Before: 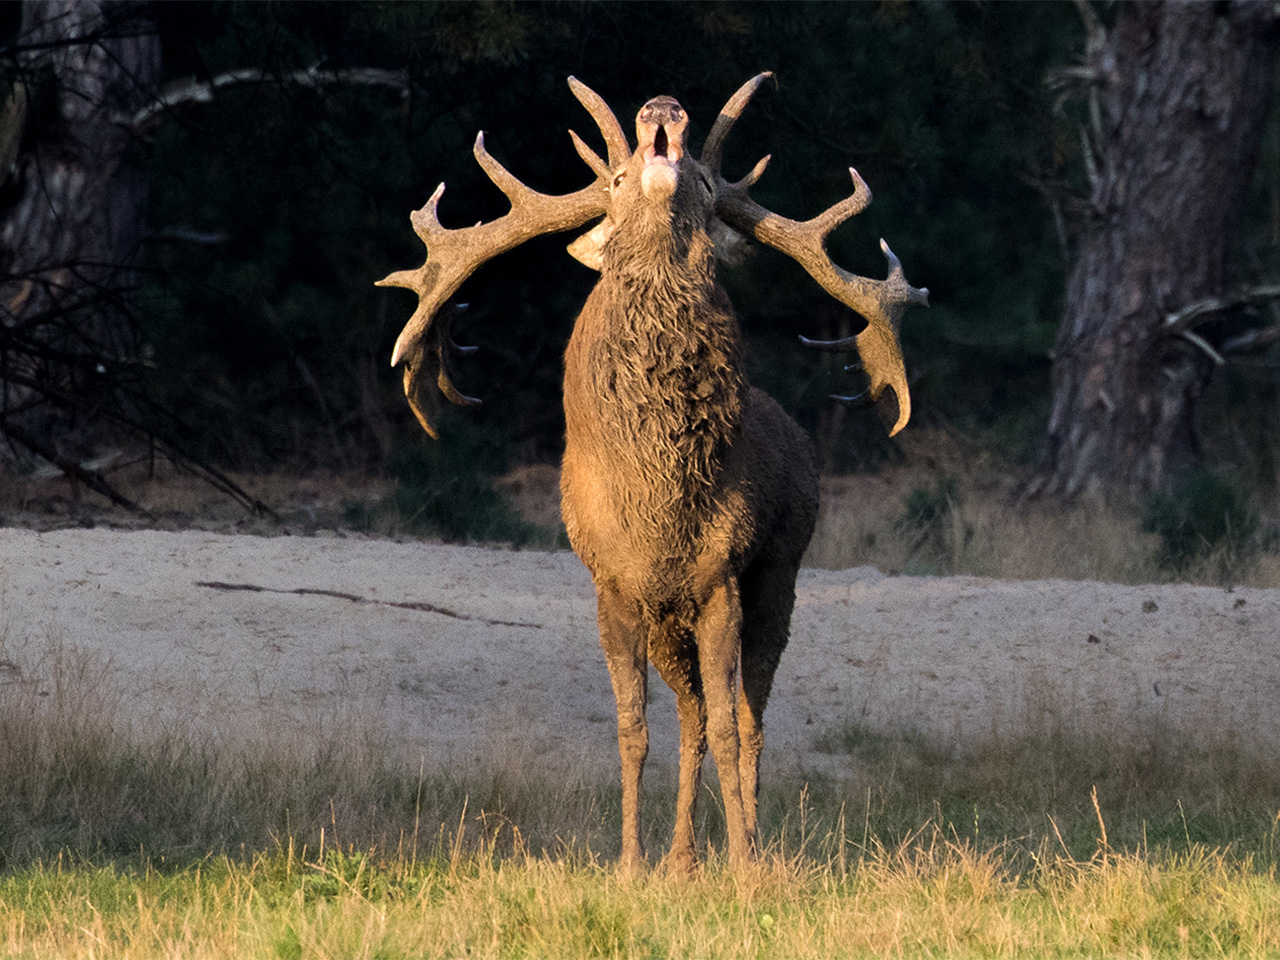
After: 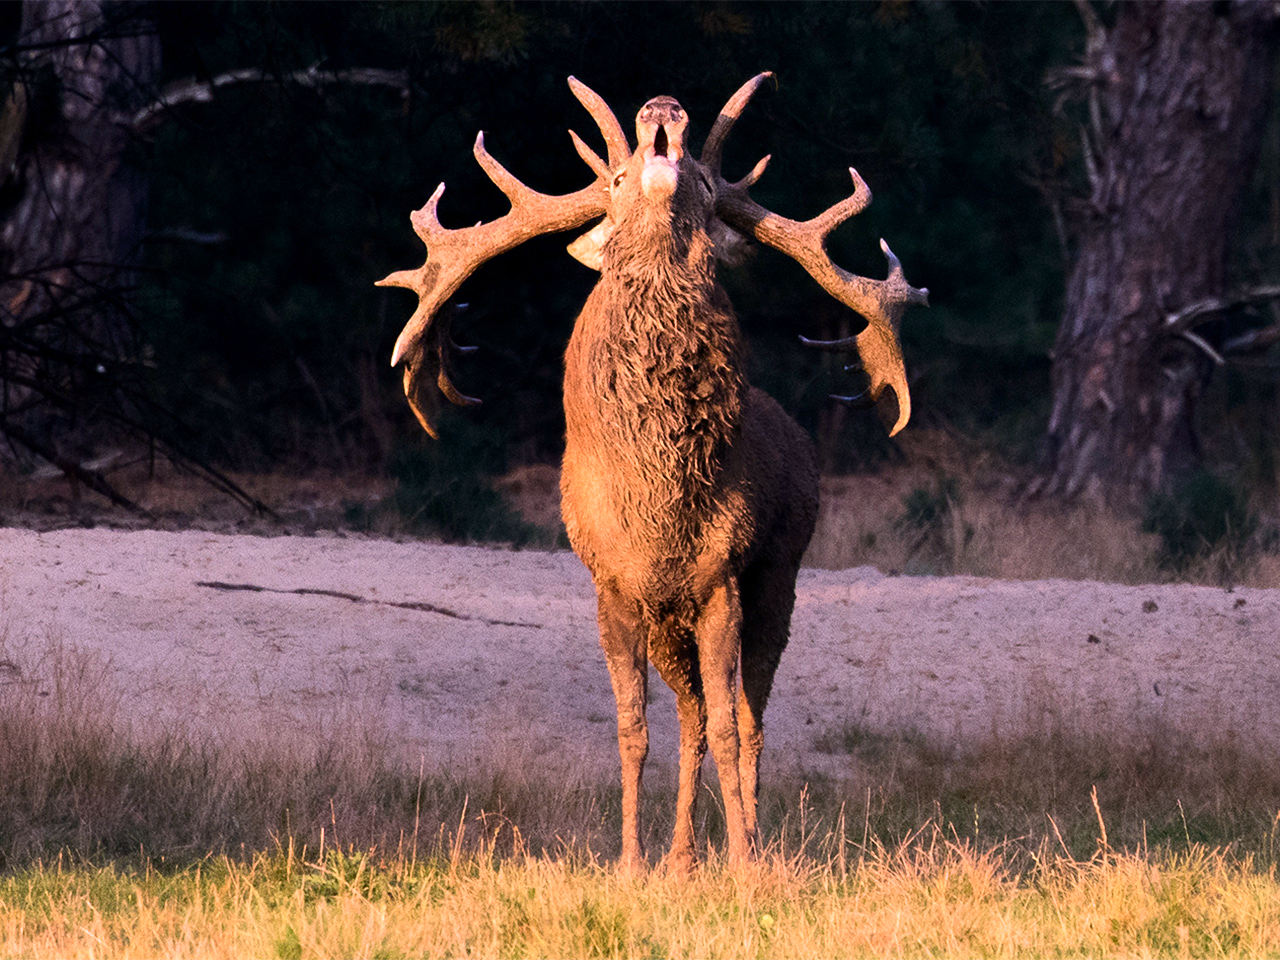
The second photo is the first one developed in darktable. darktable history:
white balance: red 1.188, blue 1.11
contrast brightness saturation: contrast 0.15, brightness -0.01, saturation 0.1
